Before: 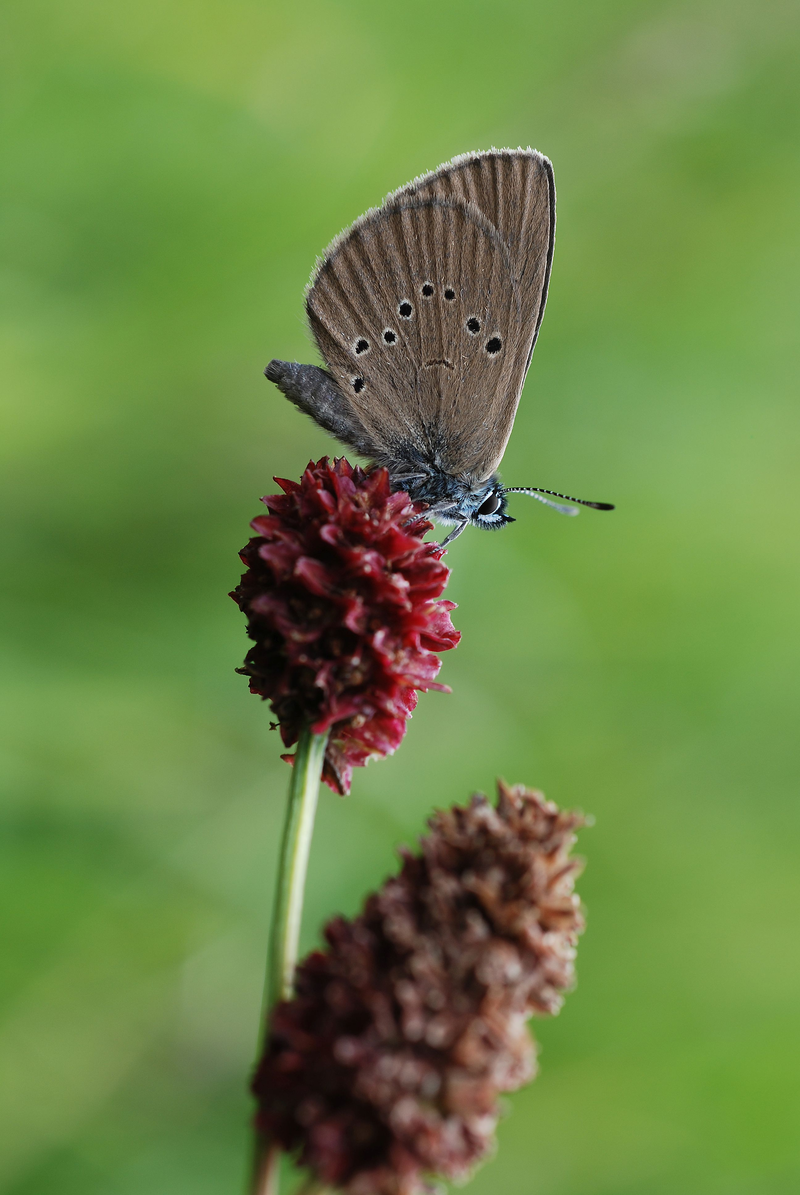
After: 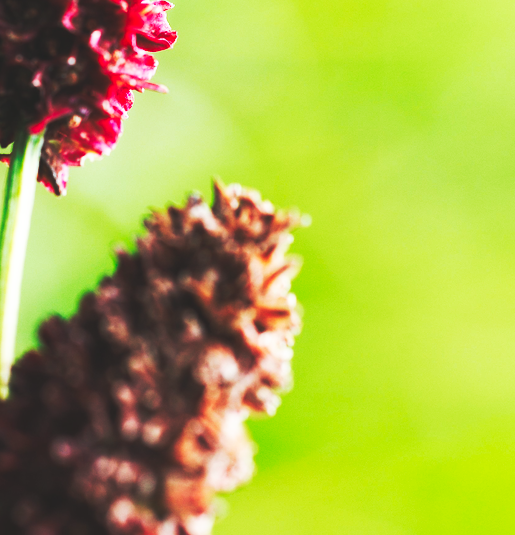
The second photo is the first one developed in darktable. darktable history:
base curve: curves: ch0 [(0, 0.015) (0.085, 0.116) (0.134, 0.298) (0.19, 0.545) (0.296, 0.764) (0.599, 0.982) (1, 1)], preserve colors none
crop and rotate: left 35.509%, top 50.238%, bottom 4.934%
